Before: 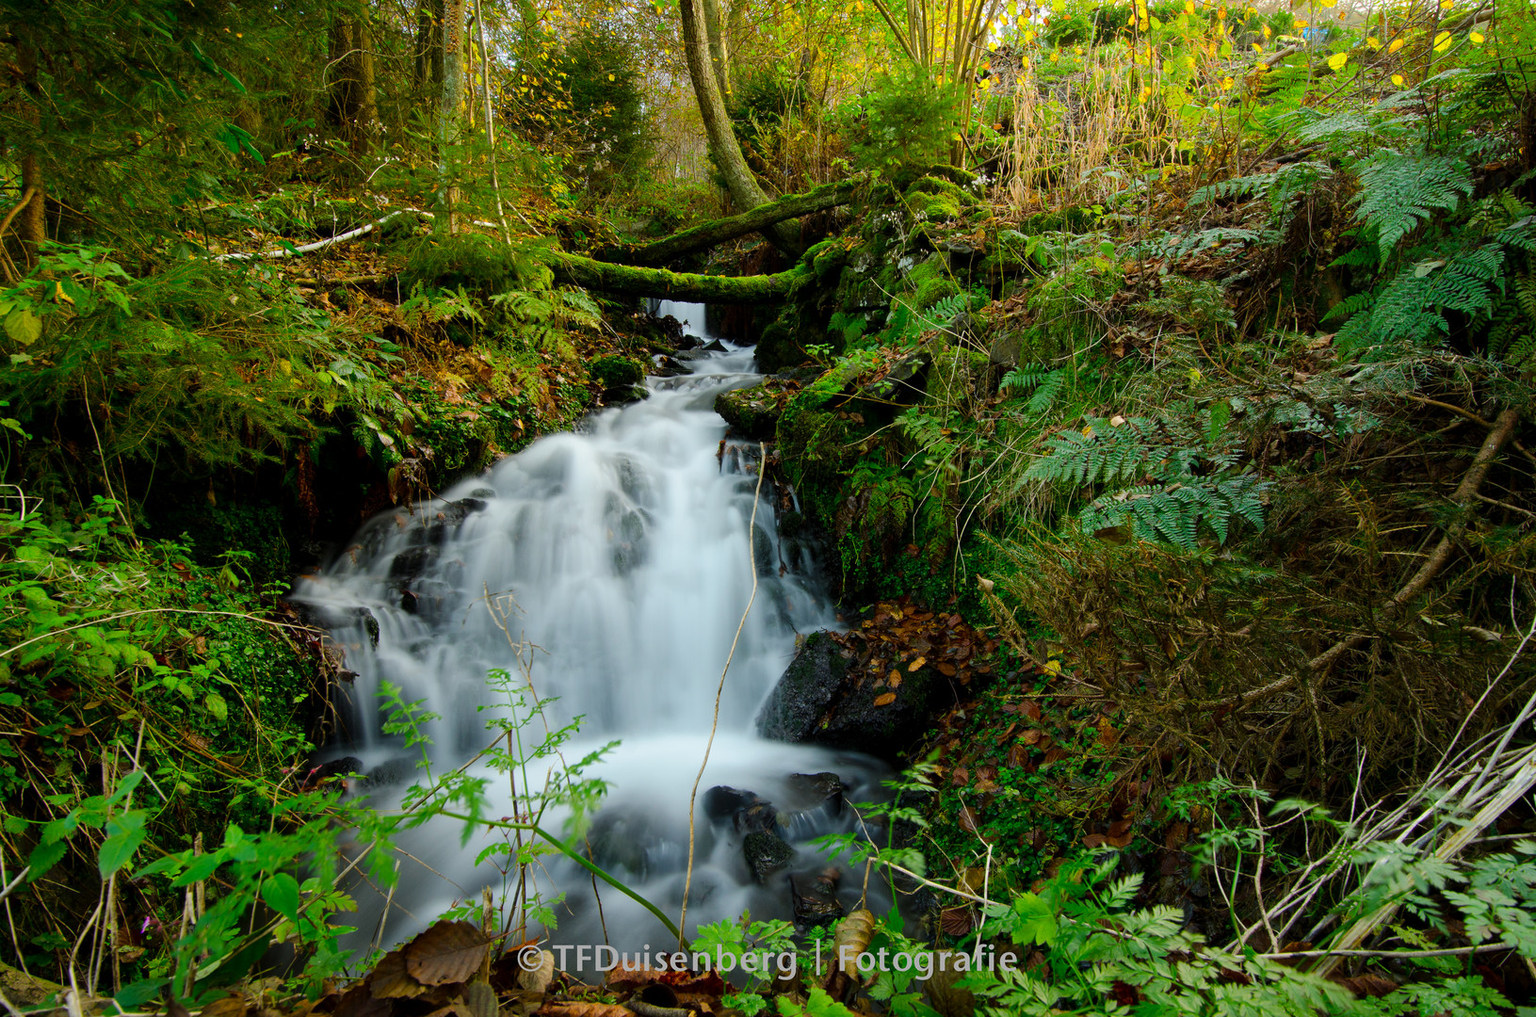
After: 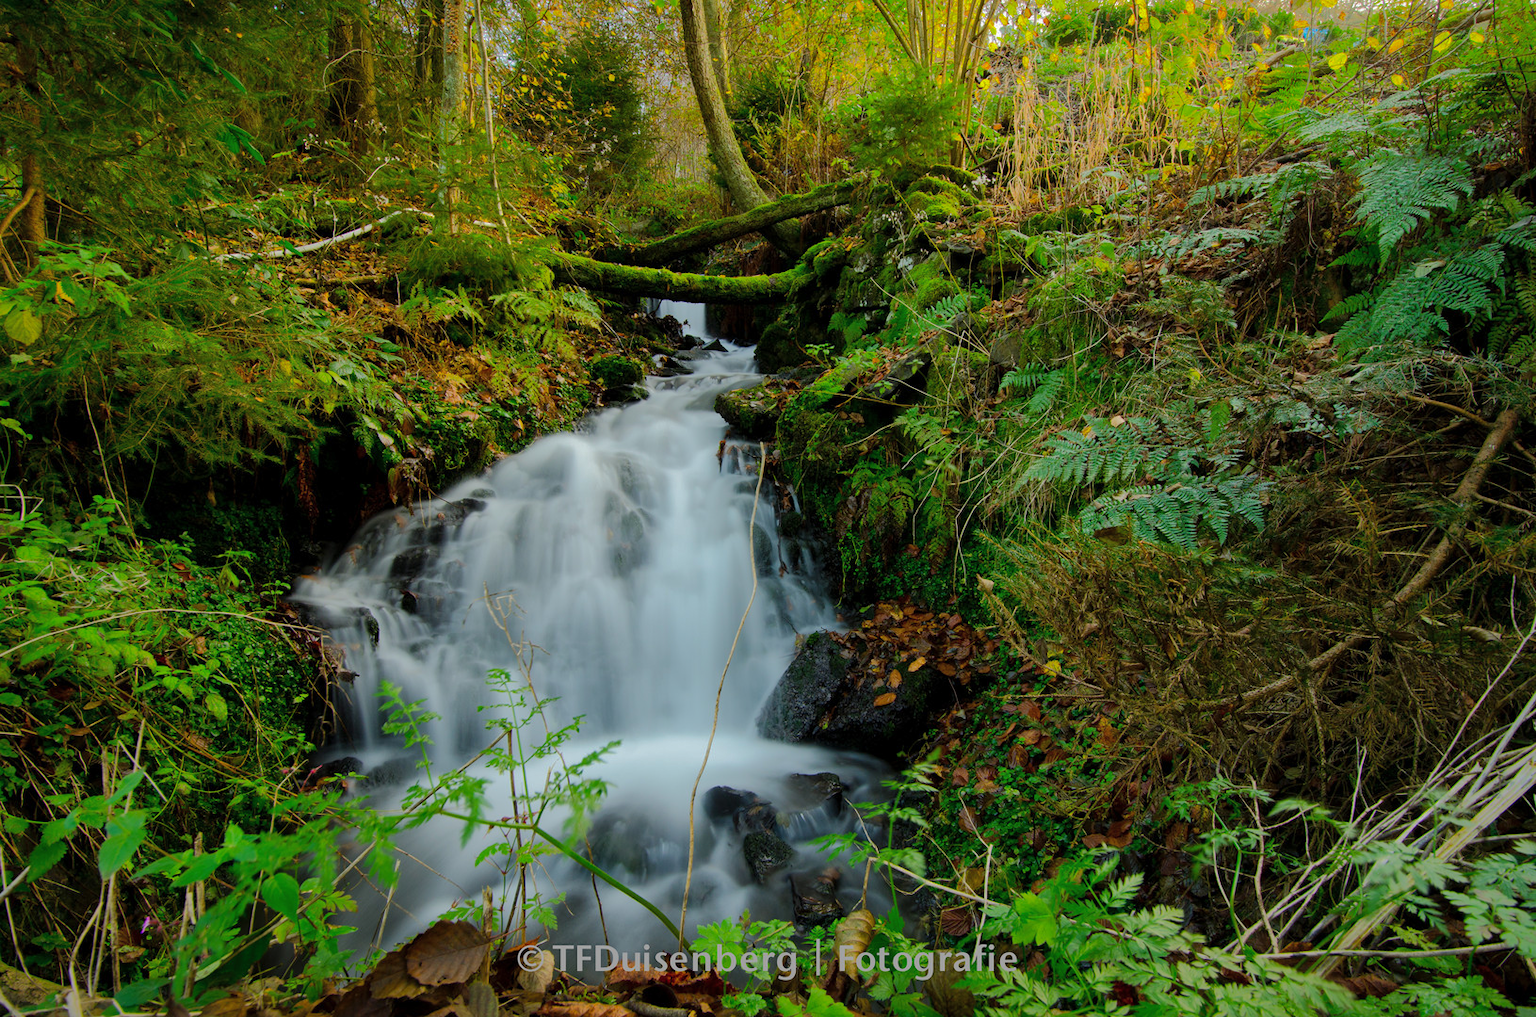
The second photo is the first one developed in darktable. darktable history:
shadows and highlights: shadows 38.43, highlights -74.54
color balance: on, module defaults
